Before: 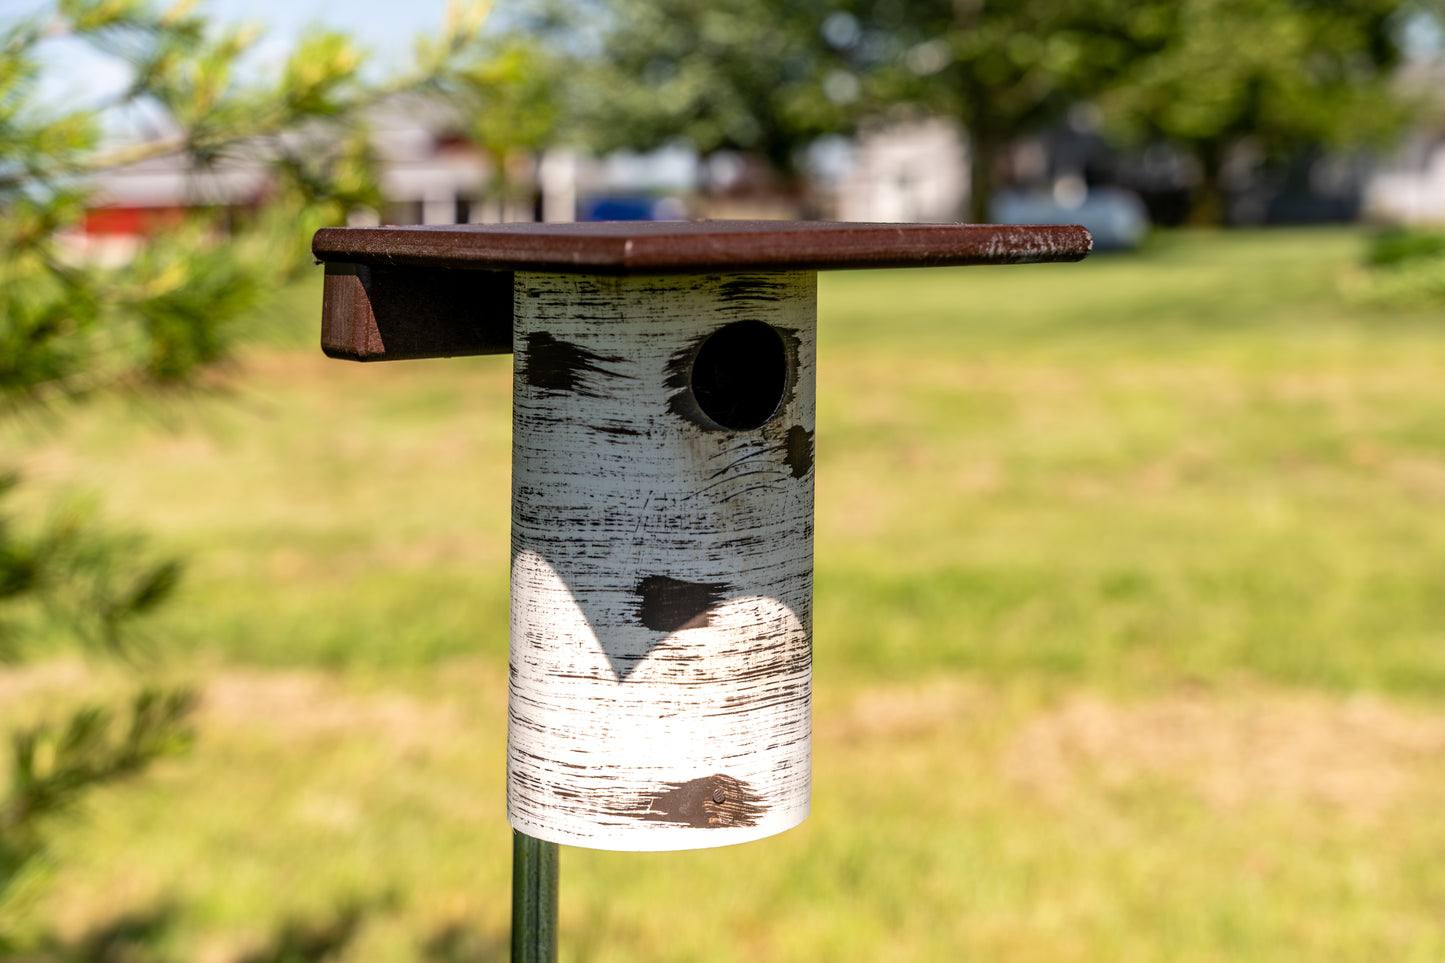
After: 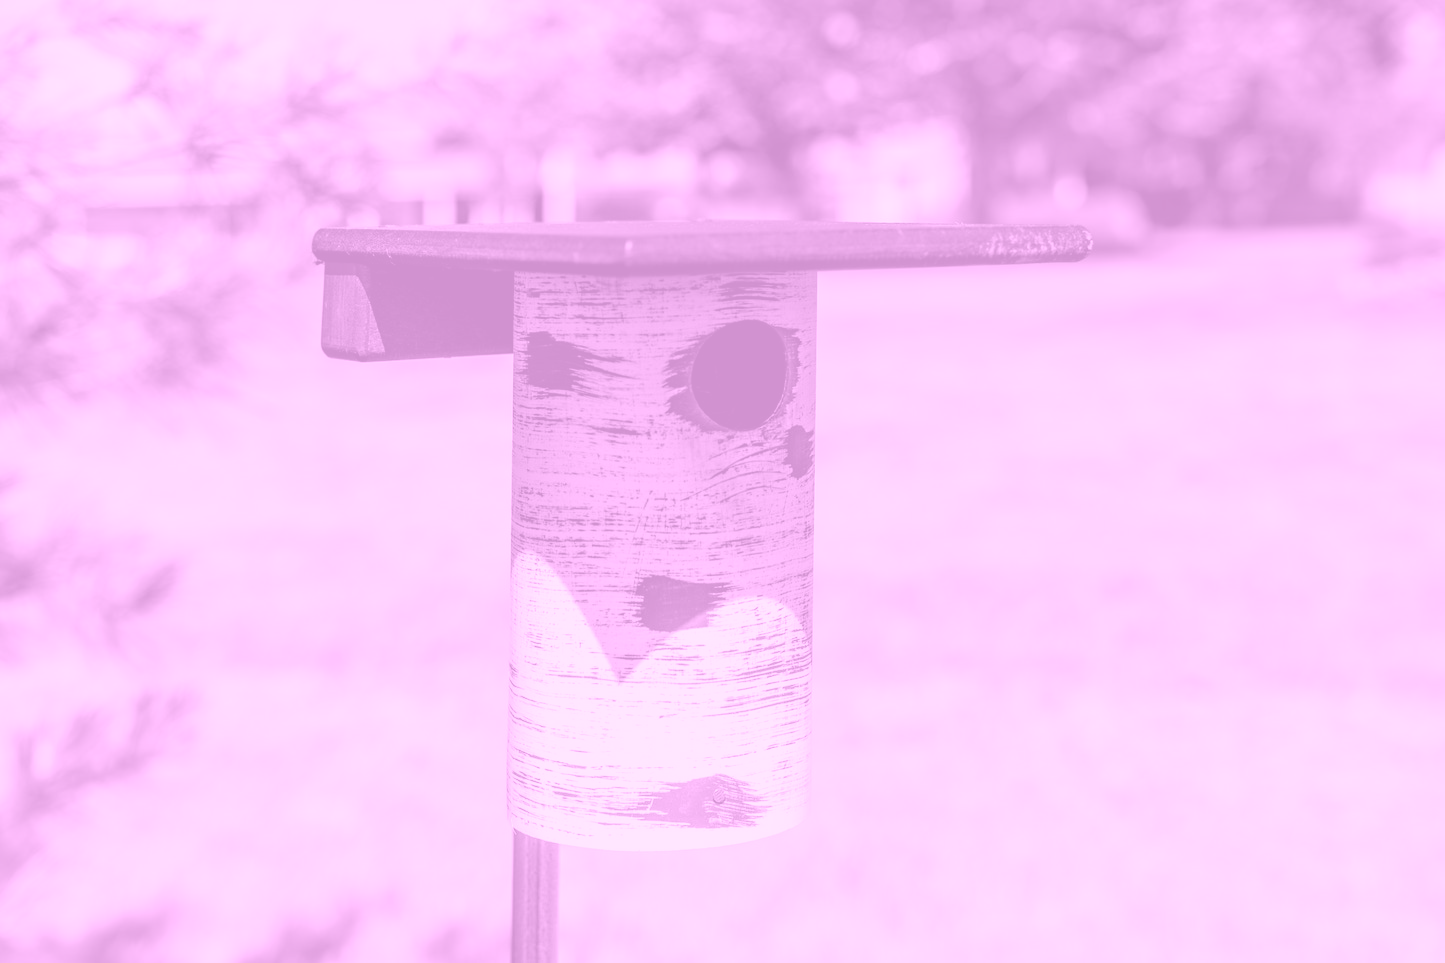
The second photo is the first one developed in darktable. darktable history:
colorize: hue 331.2°, saturation 75%, source mix 30.28%, lightness 70.52%, version 1
color calibration: illuminant as shot in camera, x 0.358, y 0.373, temperature 4628.91 K
